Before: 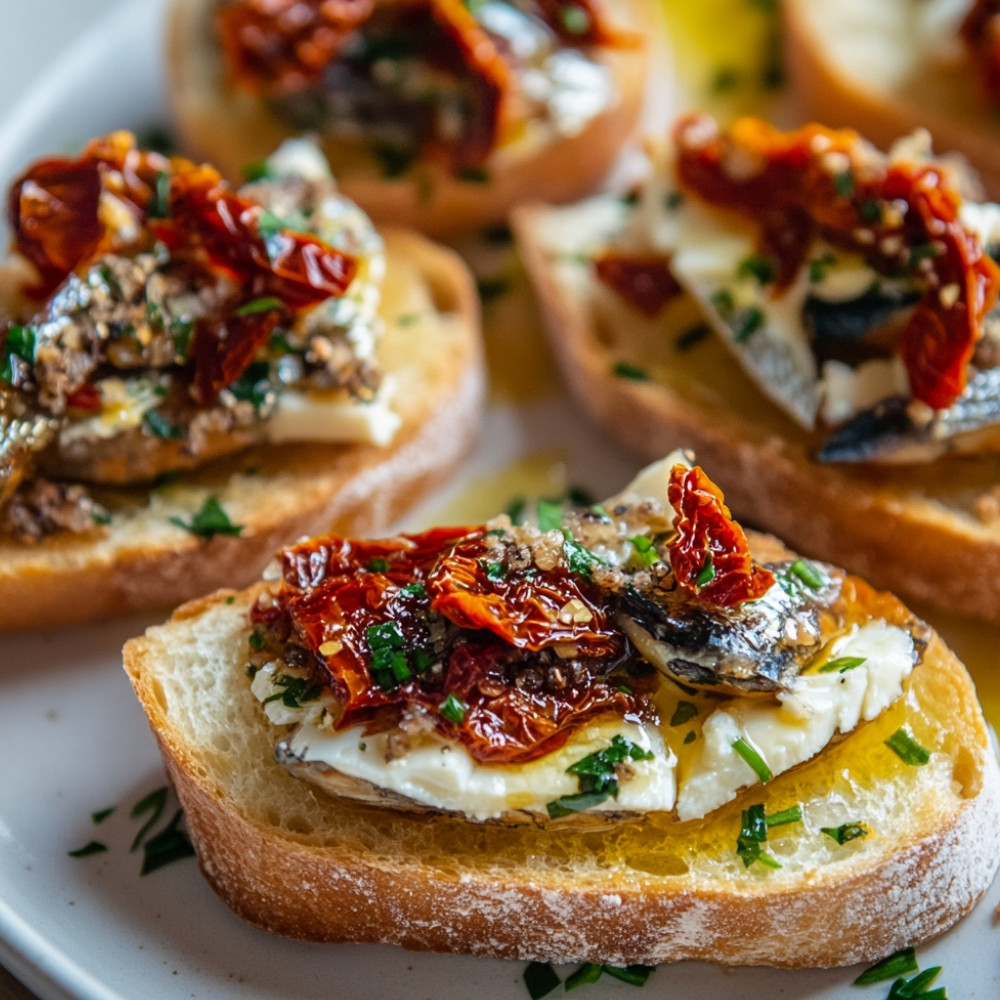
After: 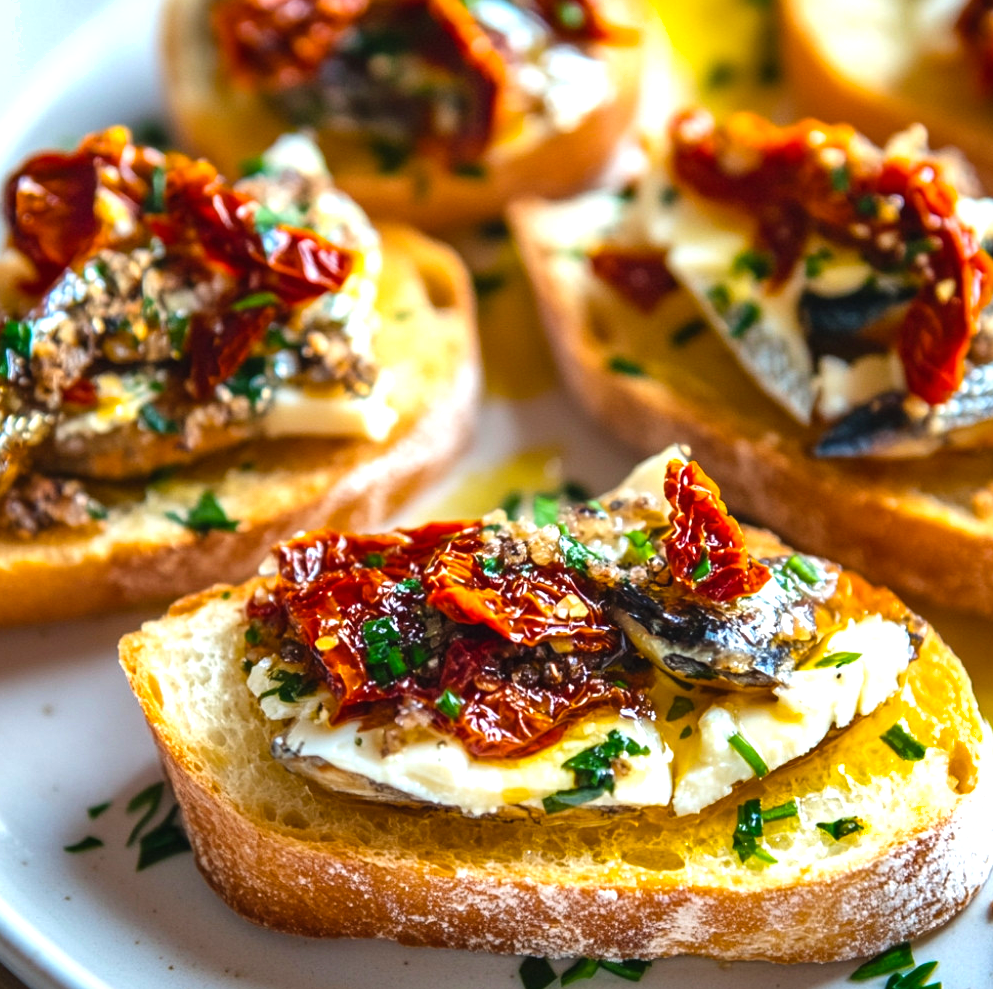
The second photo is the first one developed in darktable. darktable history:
exposure: black level correction -0.002, exposure 0.531 EV, compensate exposure bias true, compensate highlight preservation false
color balance rgb: highlights gain › luminance 17.526%, perceptual saturation grading › global saturation 16.086%, global vibrance 20%
crop: left 0.431%, top 0.512%, right 0.18%, bottom 0.499%
shadows and highlights: shadows 13.04, white point adjustment 1.25, soften with gaussian
